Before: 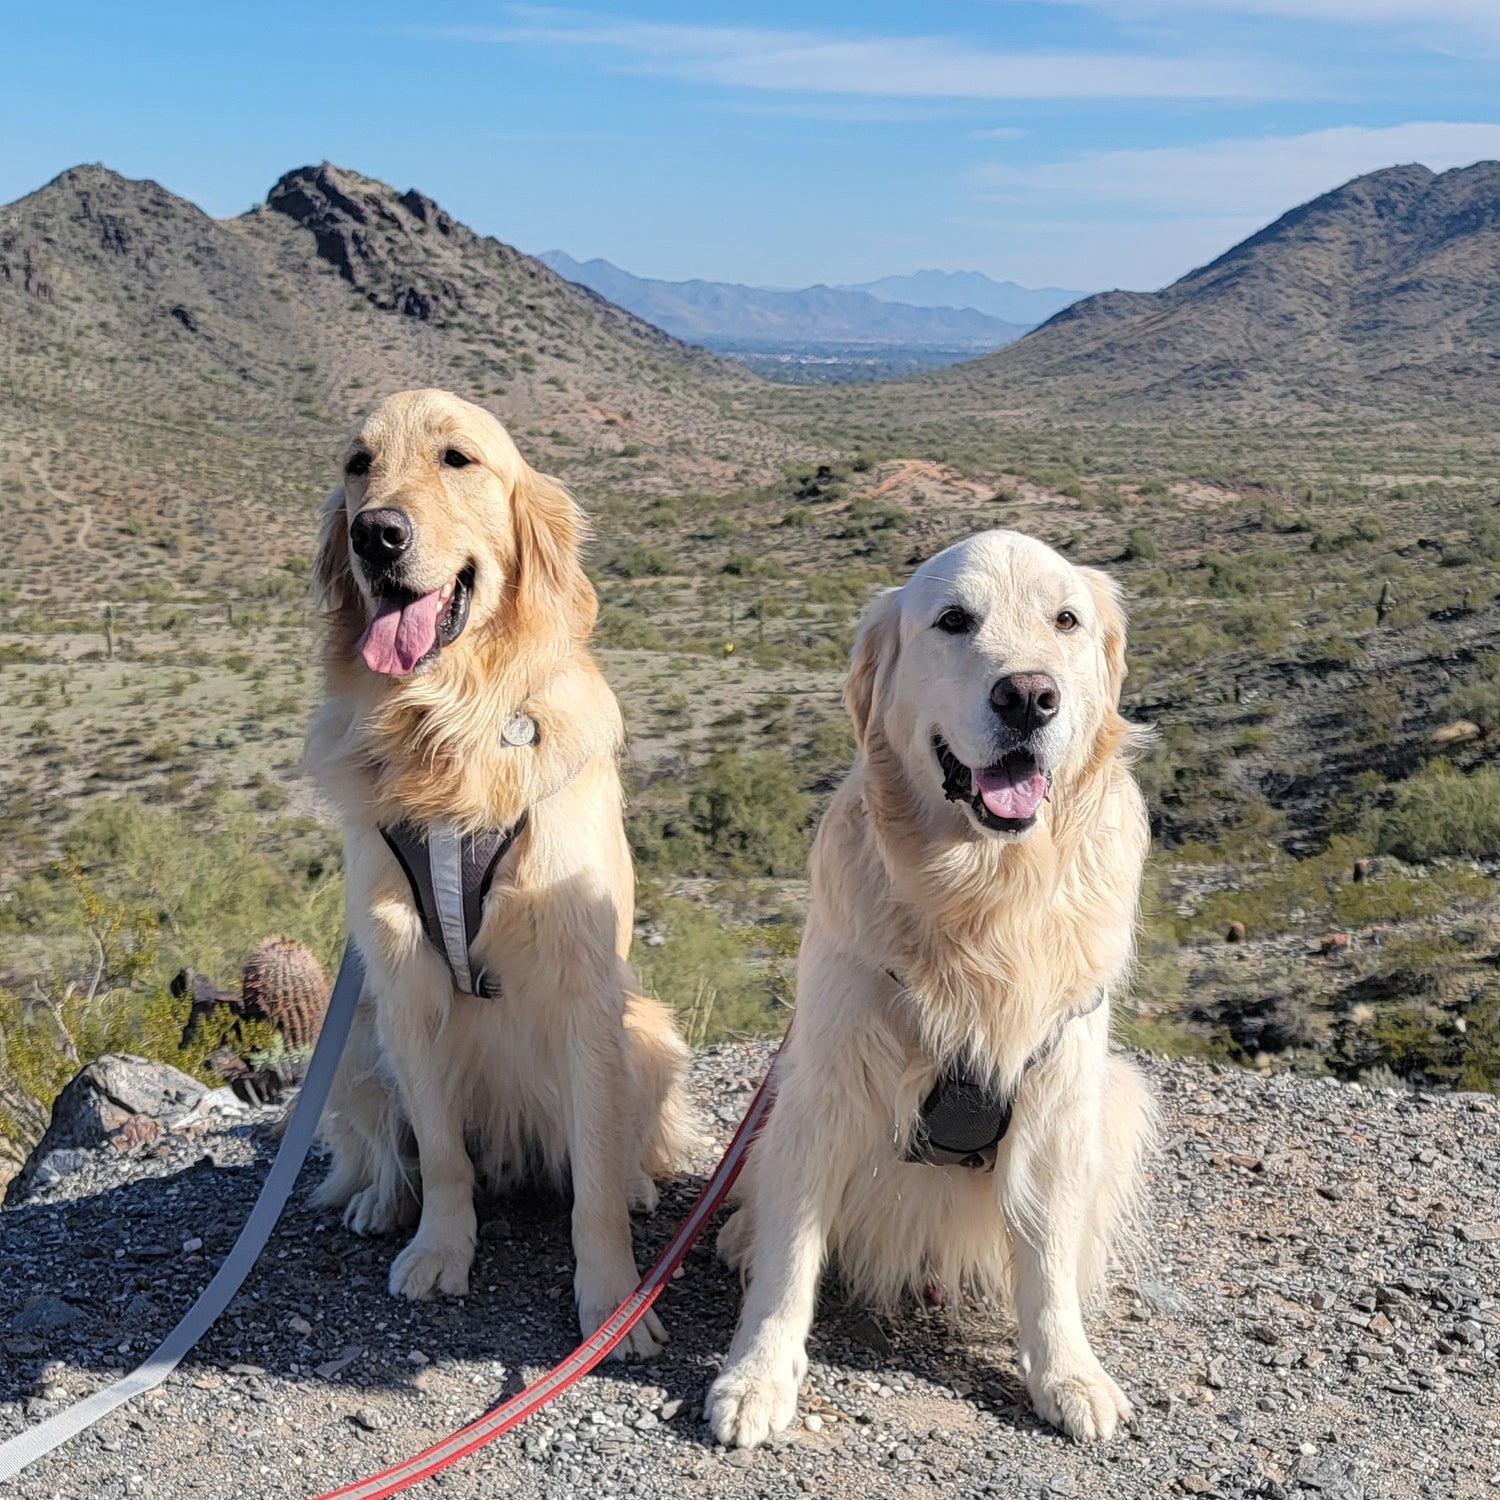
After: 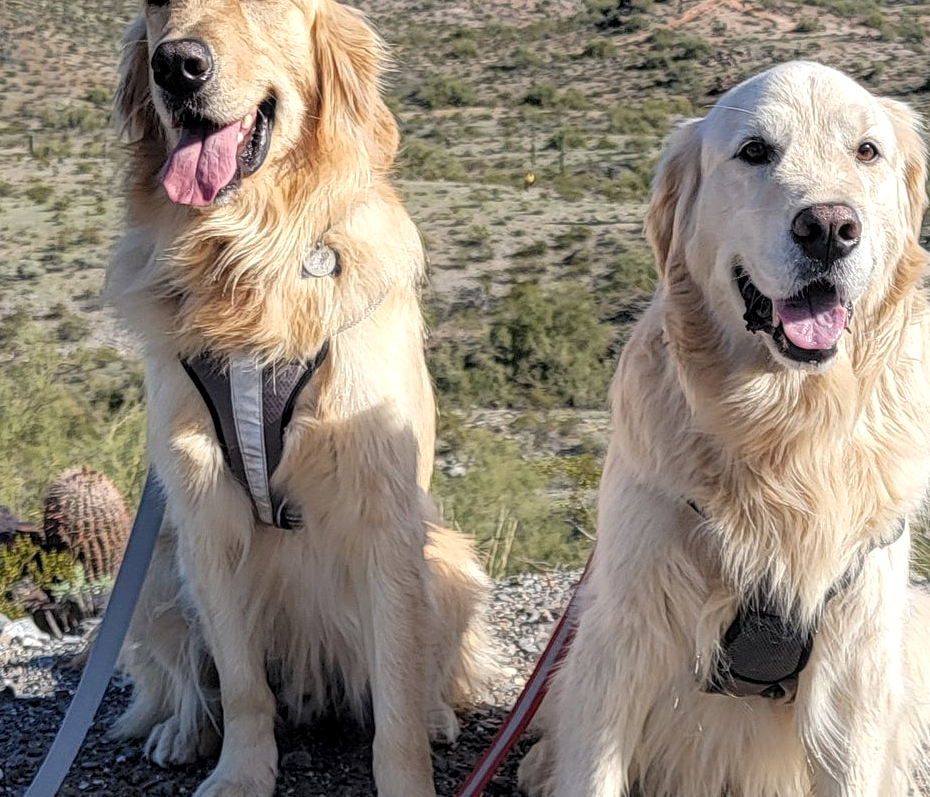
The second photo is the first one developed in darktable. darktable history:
levels: mode automatic
local contrast: highlights 99%, shadows 86%, detail 160%, midtone range 0.2
crop: left 13.312%, top 31.28%, right 24.627%, bottom 15.582%
